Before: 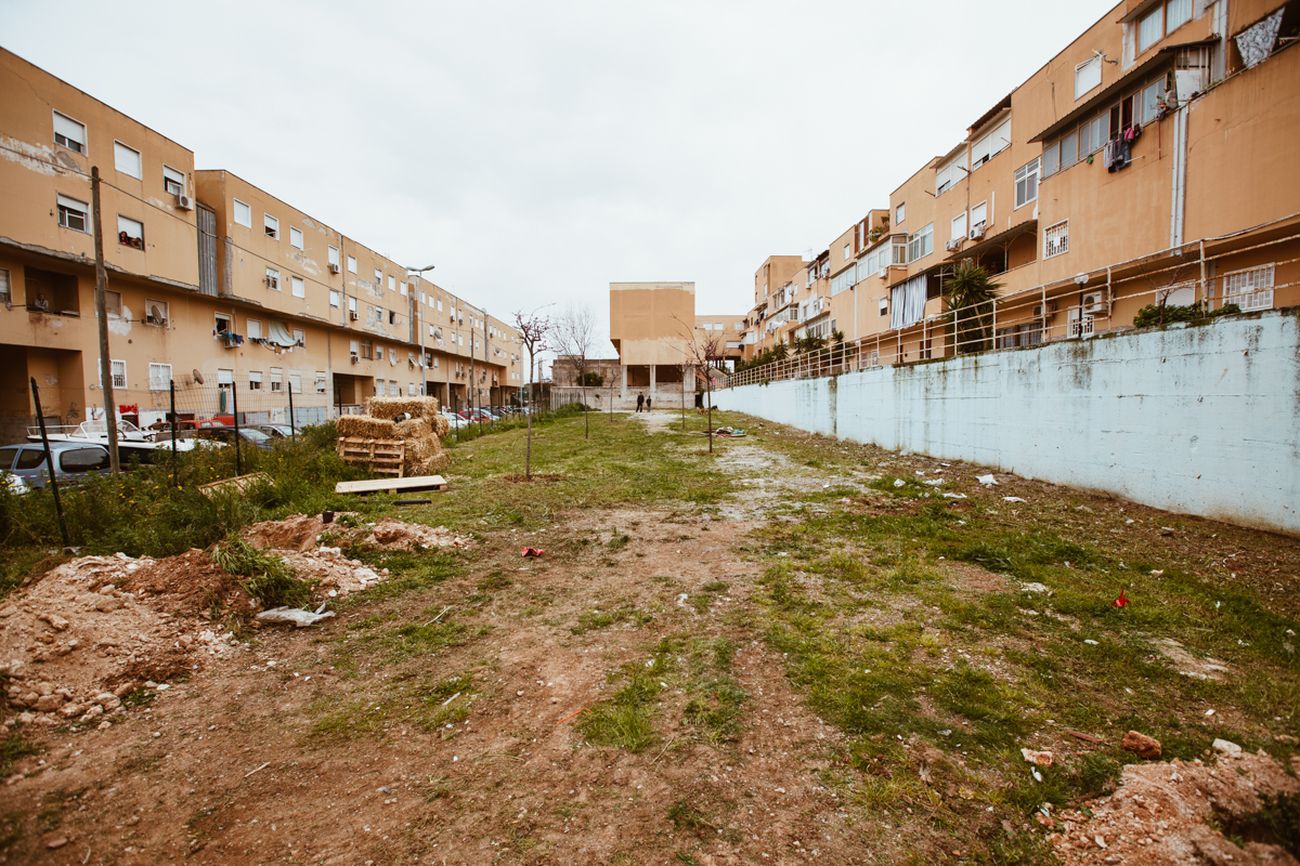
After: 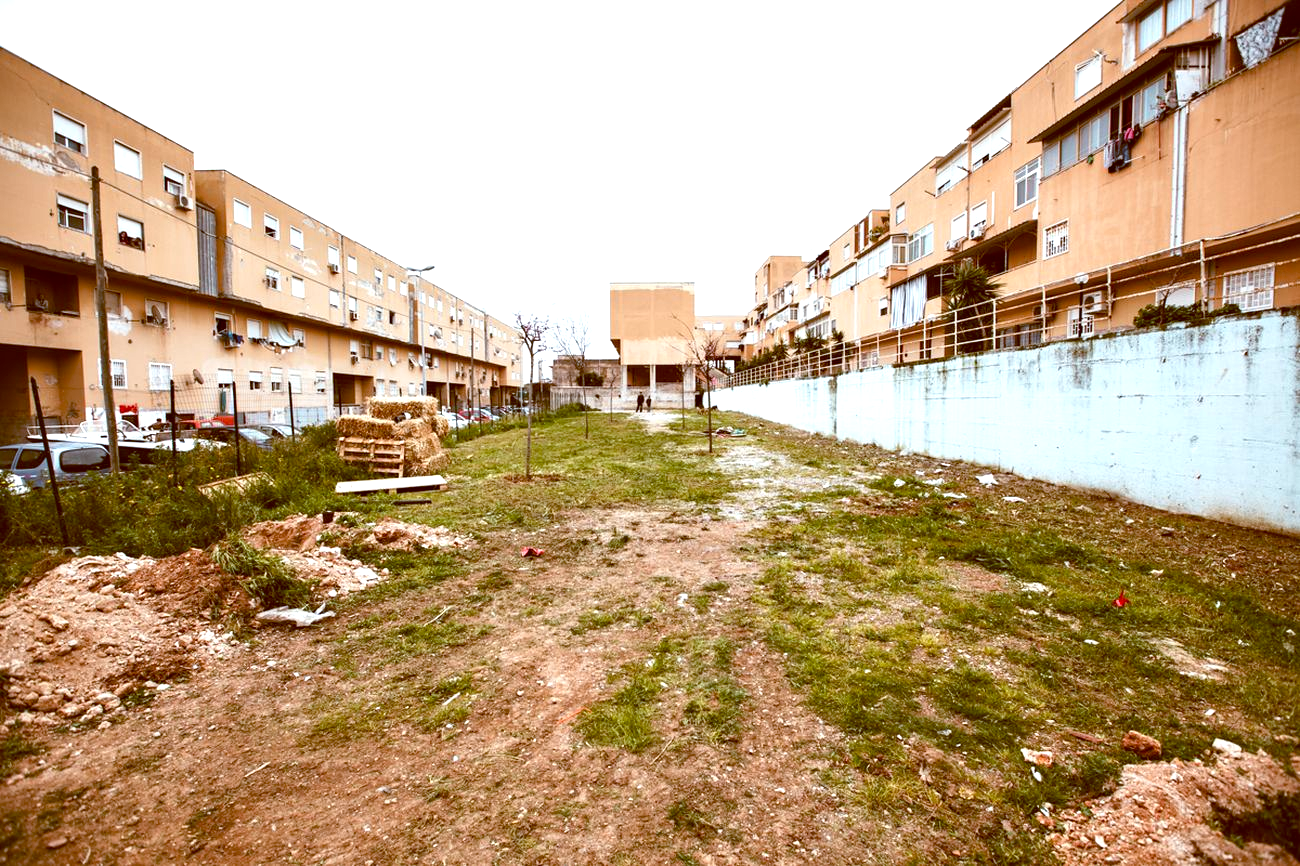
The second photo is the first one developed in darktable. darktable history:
contrast equalizer: octaves 7, y [[0.528 ×6], [0.514 ×6], [0.362 ×6], [0 ×6], [0 ×6]]
color balance: lift [1, 1.015, 1.004, 0.985], gamma [1, 0.958, 0.971, 1.042], gain [1, 0.956, 0.977, 1.044]
exposure: black level correction -0.002, exposure 0.708 EV, compensate exposure bias true, compensate highlight preservation false
